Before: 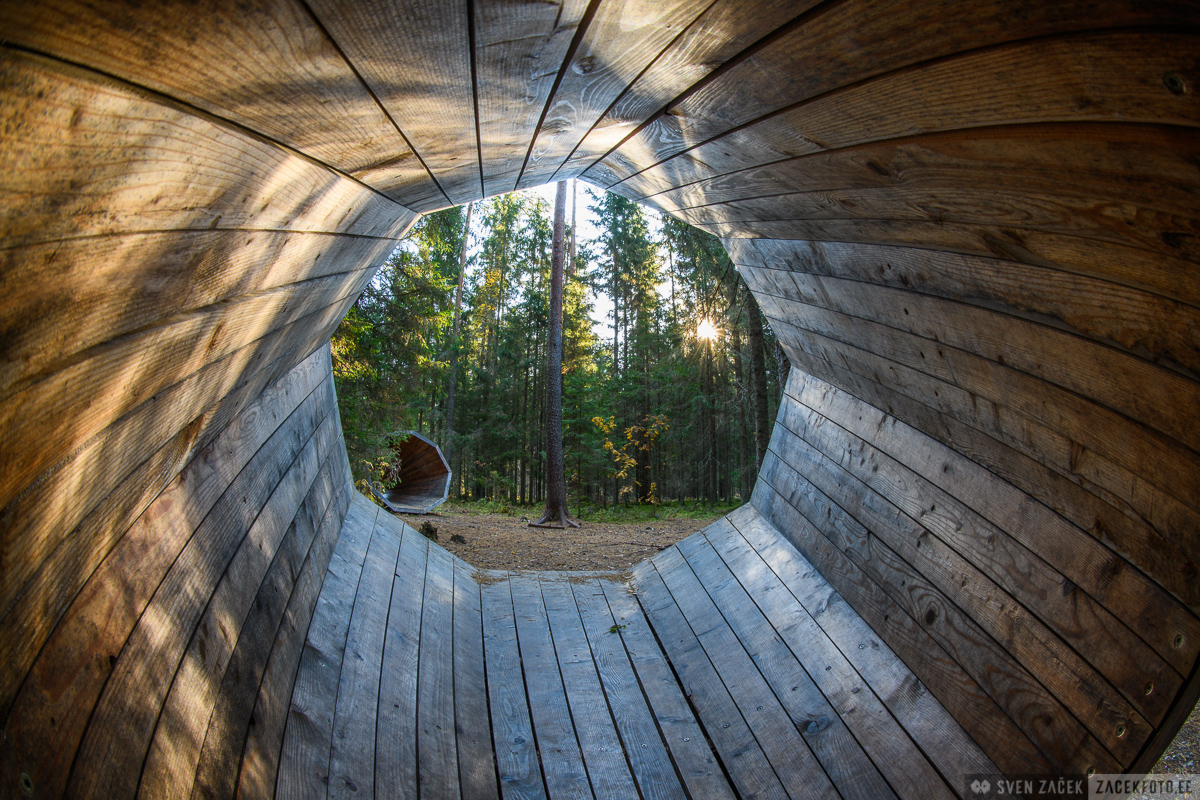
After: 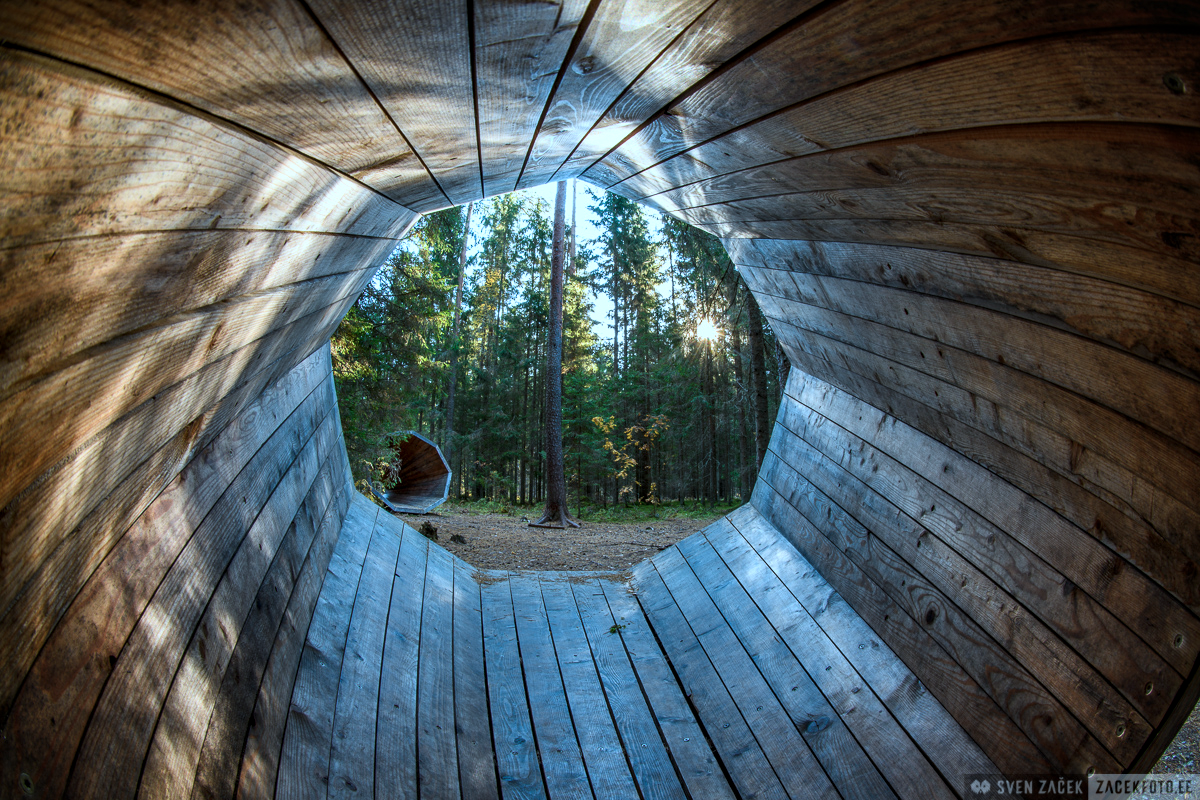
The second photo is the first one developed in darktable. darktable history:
contrast equalizer: y [[0.526, 0.53, 0.532, 0.532, 0.53, 0.525], [0.5 ×6], [0.5 ×6], [0 ×6], [0 ×6]]
color correction: highlights a* -9.55, highlights b* -21.64
